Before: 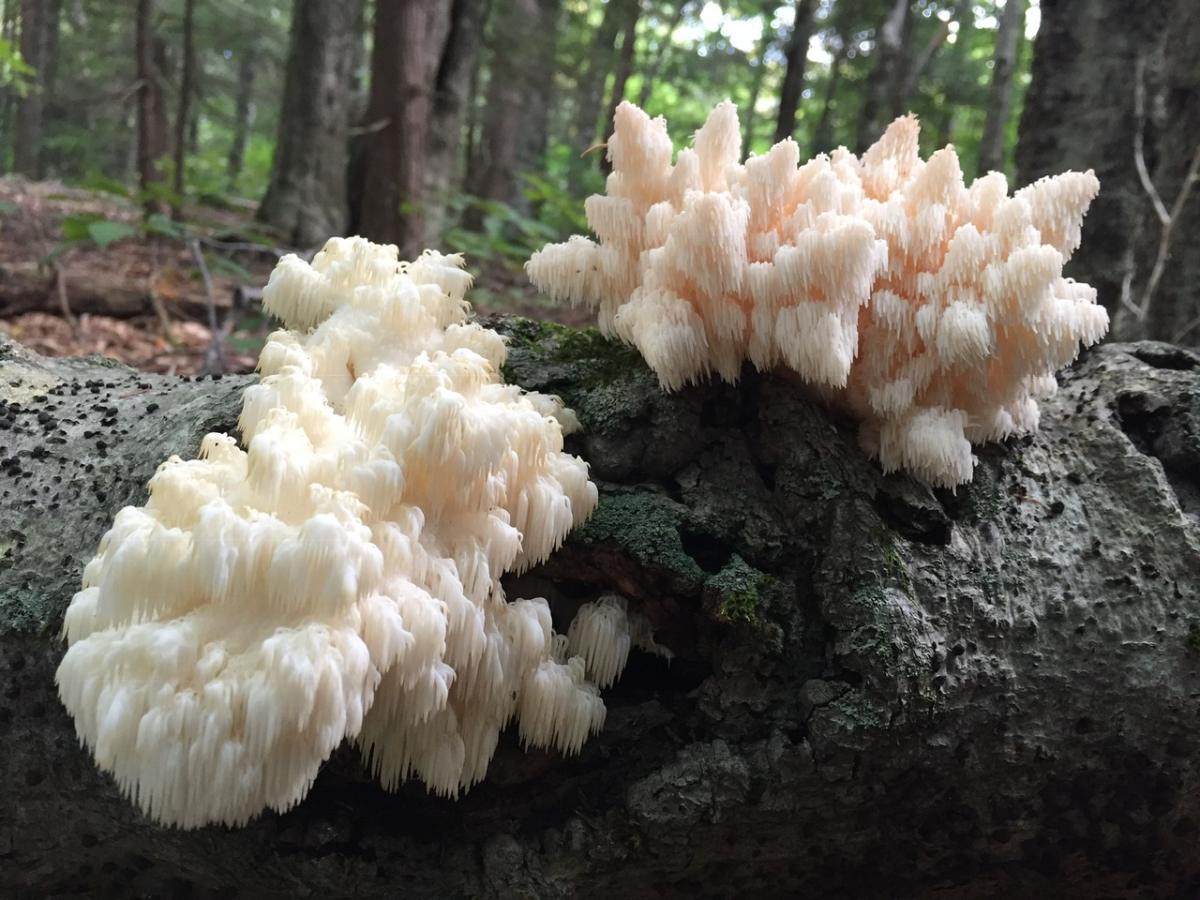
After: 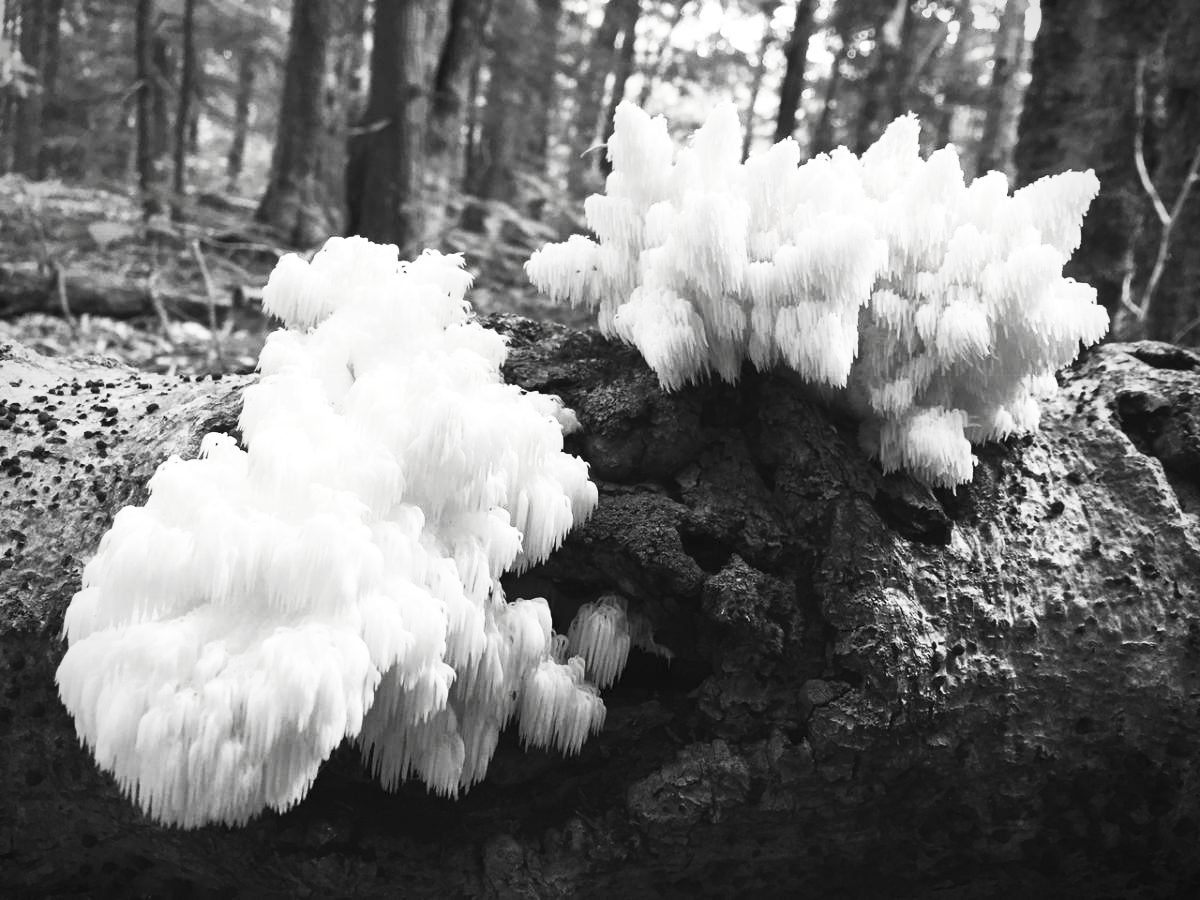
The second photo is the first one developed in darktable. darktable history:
contrast brightness saturation: contrast 0.524, brightness 0.488, saturation -0.984
vignetting: on, module defaults
tone equalizer: on, module defaults
